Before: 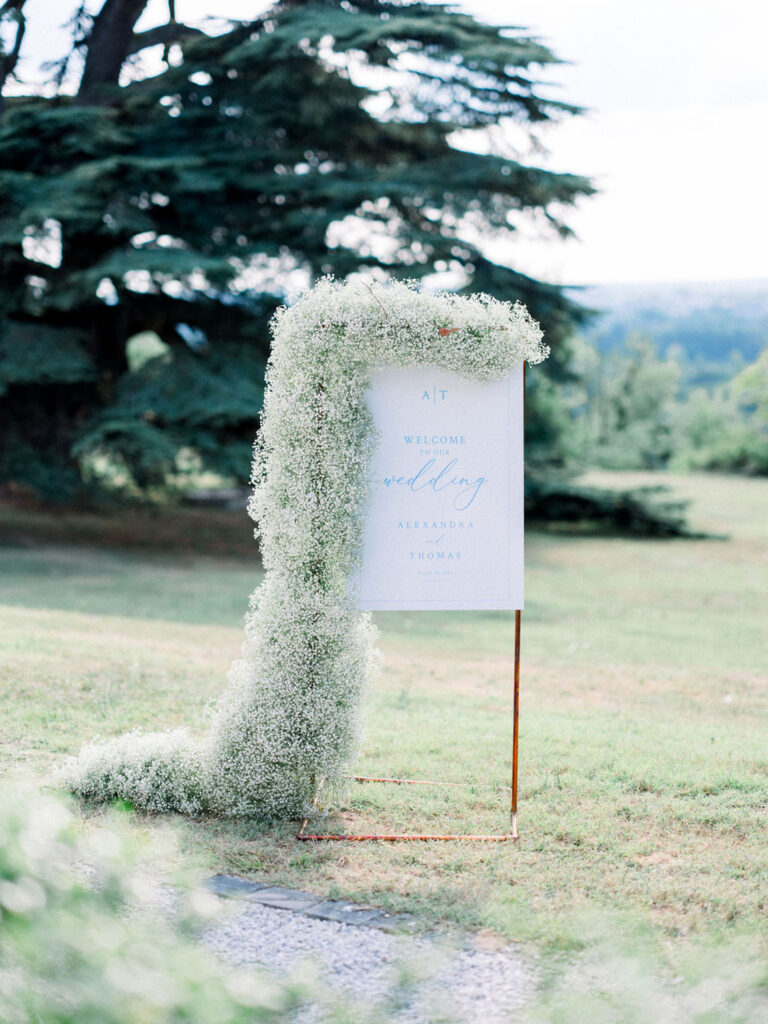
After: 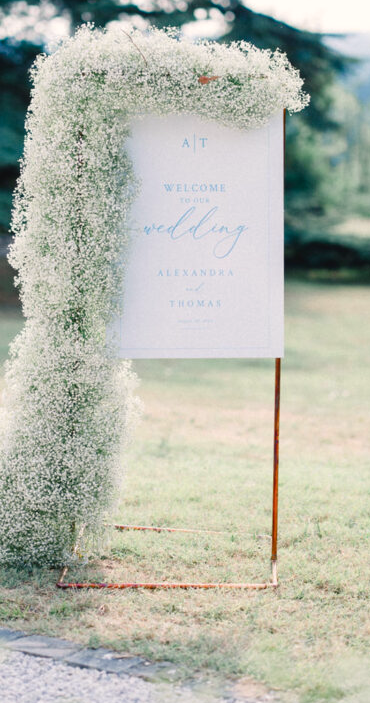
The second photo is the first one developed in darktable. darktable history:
crop: left 31.379%, top 24.658%, right 20.326%, bottom 6.628%
color balance rgb: shadows lift › chroma 2%, shadows lift › hue 250°, power › hue 326.4°, highlights gain › chroma 2%, highlights gain › hue 64.8°, global offset › luminance 0.5%, global offset › hue 58.8°, perceptual saturation grading › highlights -25%, perceptual saturation grading › shadows 30%, global vibrance 15%
